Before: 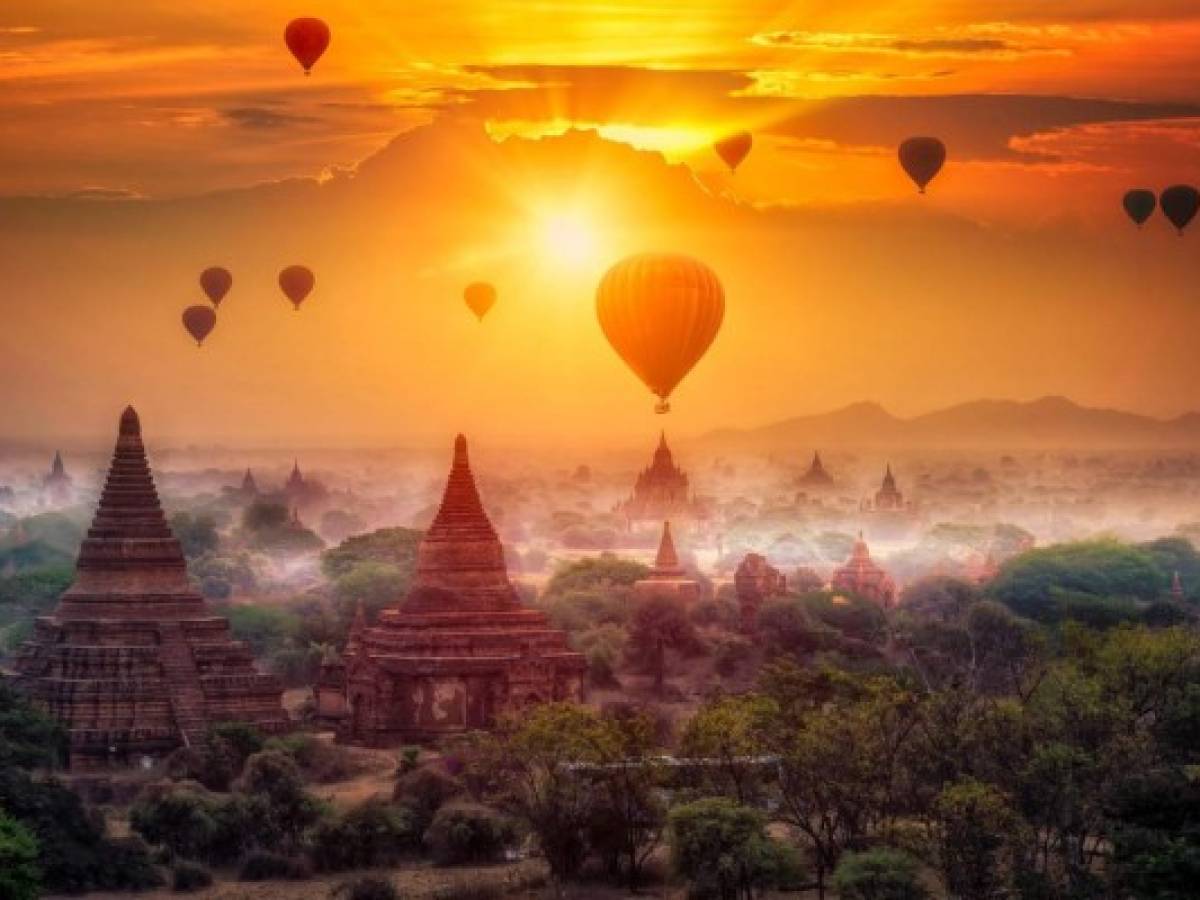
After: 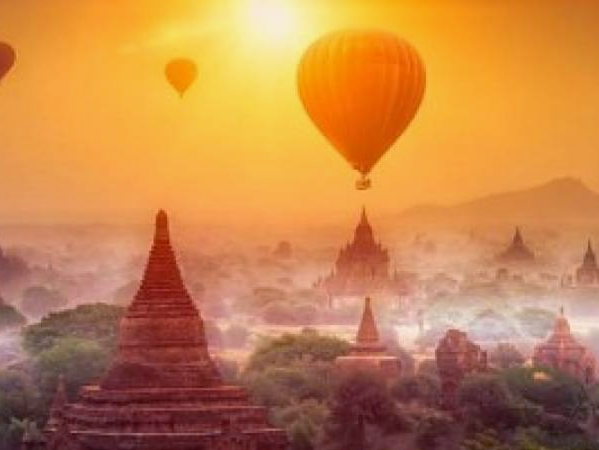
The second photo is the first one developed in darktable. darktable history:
sharpen: on, module defaults
white balance: red 0.974, blue 1.044
lowpass: radius 0.5, unbound 0
crop: left 25%, top 25%, right 25%, bottom 25%
